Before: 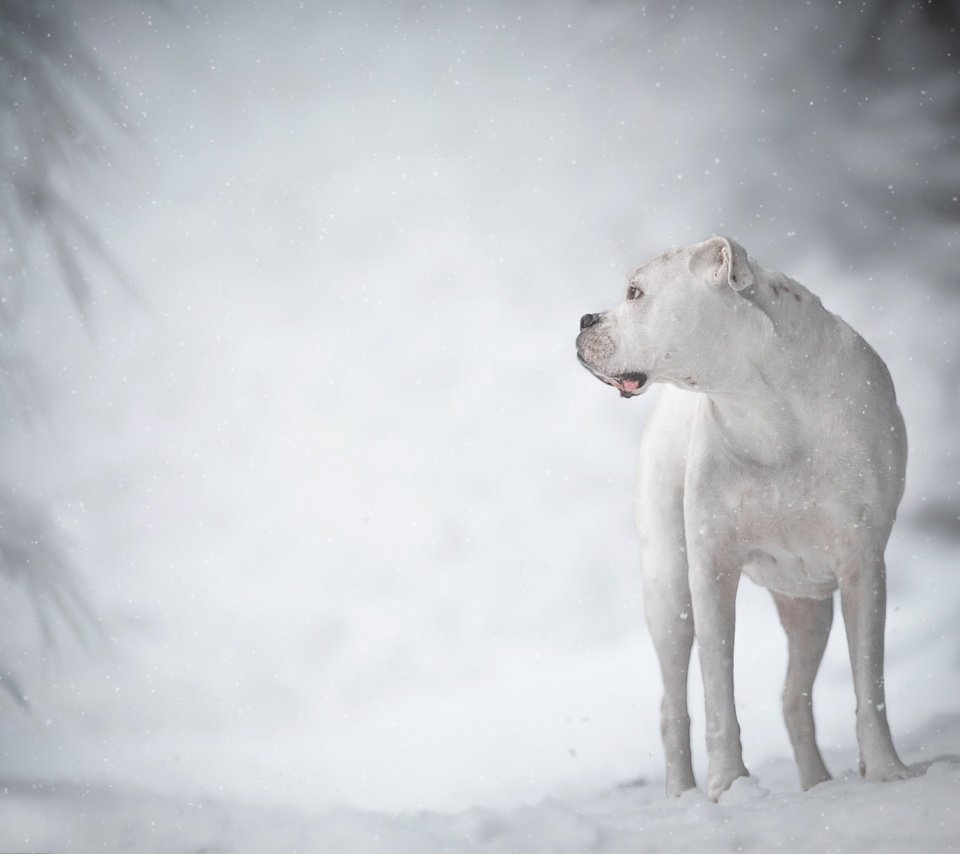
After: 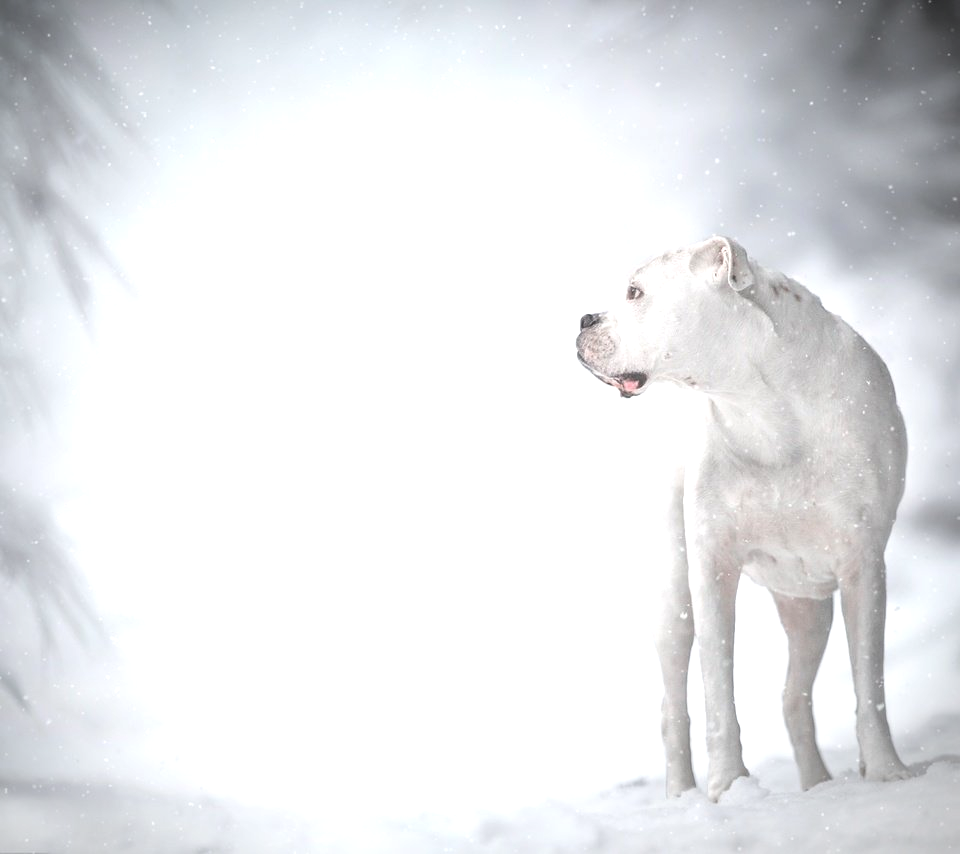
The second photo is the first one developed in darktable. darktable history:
vignetting: fall-off radius 60.83%, brightness -0.288, center (-0.031, -0.046)
exposure: black level correction 0, exposure 0.694 EV, compensate exposure bias true, compensate highlight preservation false
tone equalizer: mask exposure compensation -0.488 EV
